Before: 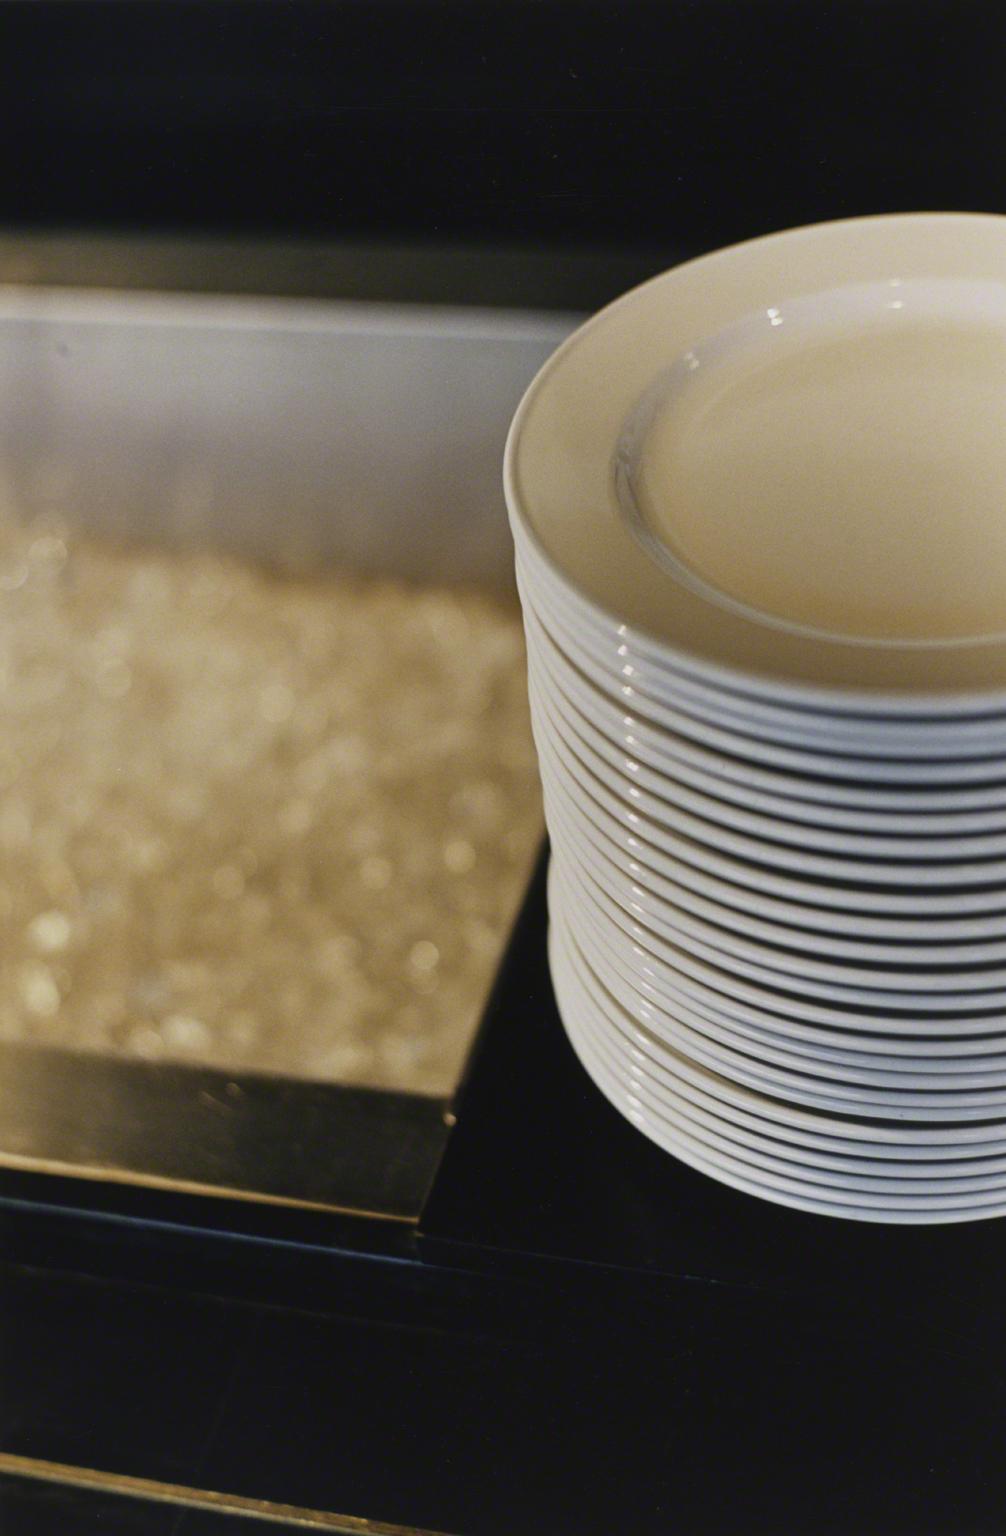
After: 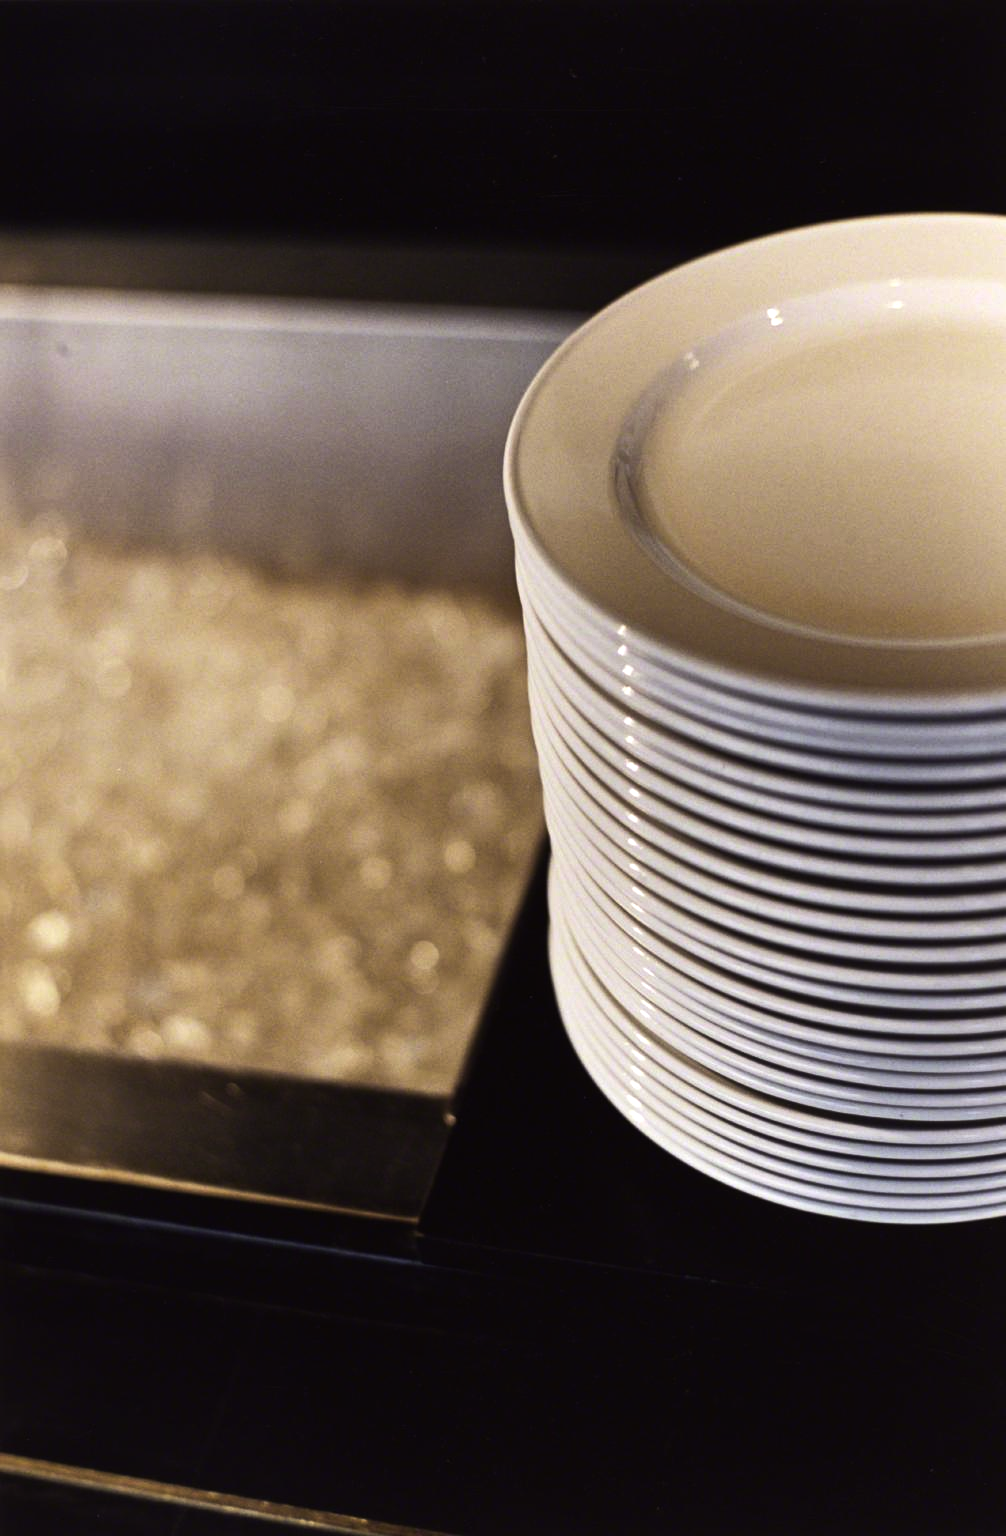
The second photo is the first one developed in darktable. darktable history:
color balance rgb: power › luminance -7.996%, power › chroma 1.312%, power › hue 330.31°, perceptual saturation grading › global saturation 0.722%, perceptual brilliance grading › highlights 4.169%, perceptual brilliance grading › mid-tones -18.64%, perceptual brilliance grading › shadows -41.508%, global vibrance 14.945%
exposure: black level correction 0, exposure 0.499 EV, compensate exposure bias true, compensate highlight preservation false
